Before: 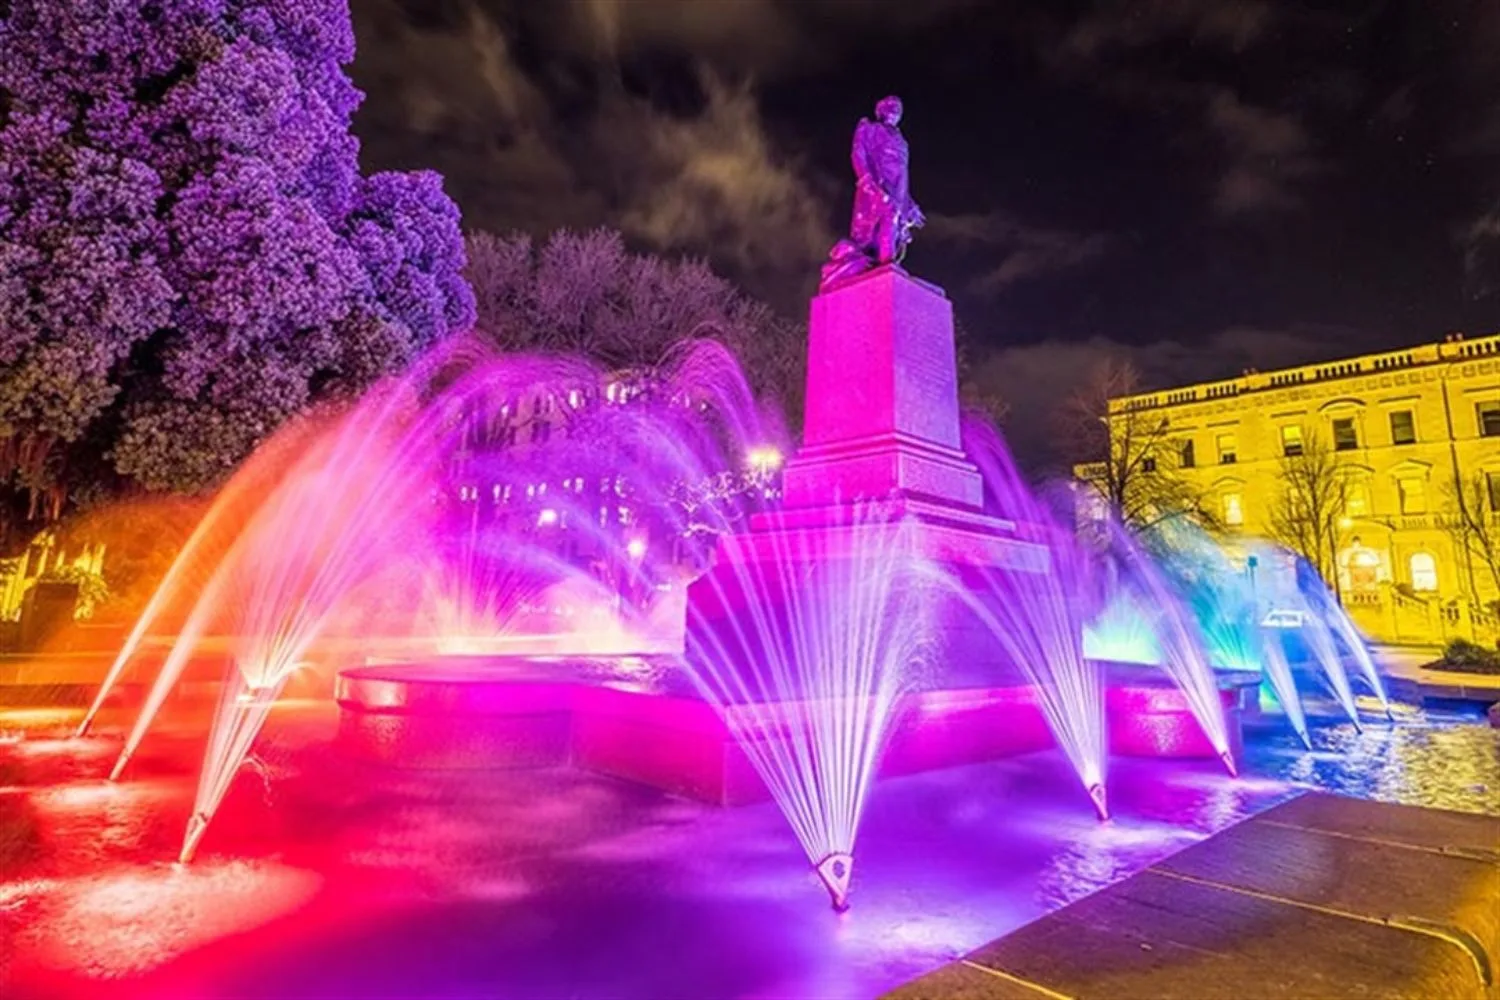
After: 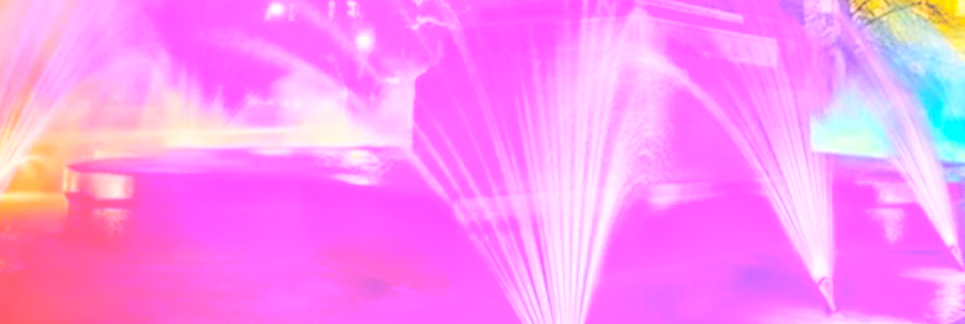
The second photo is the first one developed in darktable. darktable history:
color balance rgb: highlights gain › chroma 0.144%, highlights gain › hue 330.37°, perceptual saturation grading › global saturation 30.921%, global vibrance 5.64%
exposure: black level correction 0.001, exposure 0.016 EV, compensate highlight preservation false
crop: left 18.179%, top 50.759%, right 17.466%, bottom 16.815%
contrast brightness saturation: brightness 0.995
base curve: curves: ch0 [(0, 0) (0.989, 0.992)], preserve colors none
